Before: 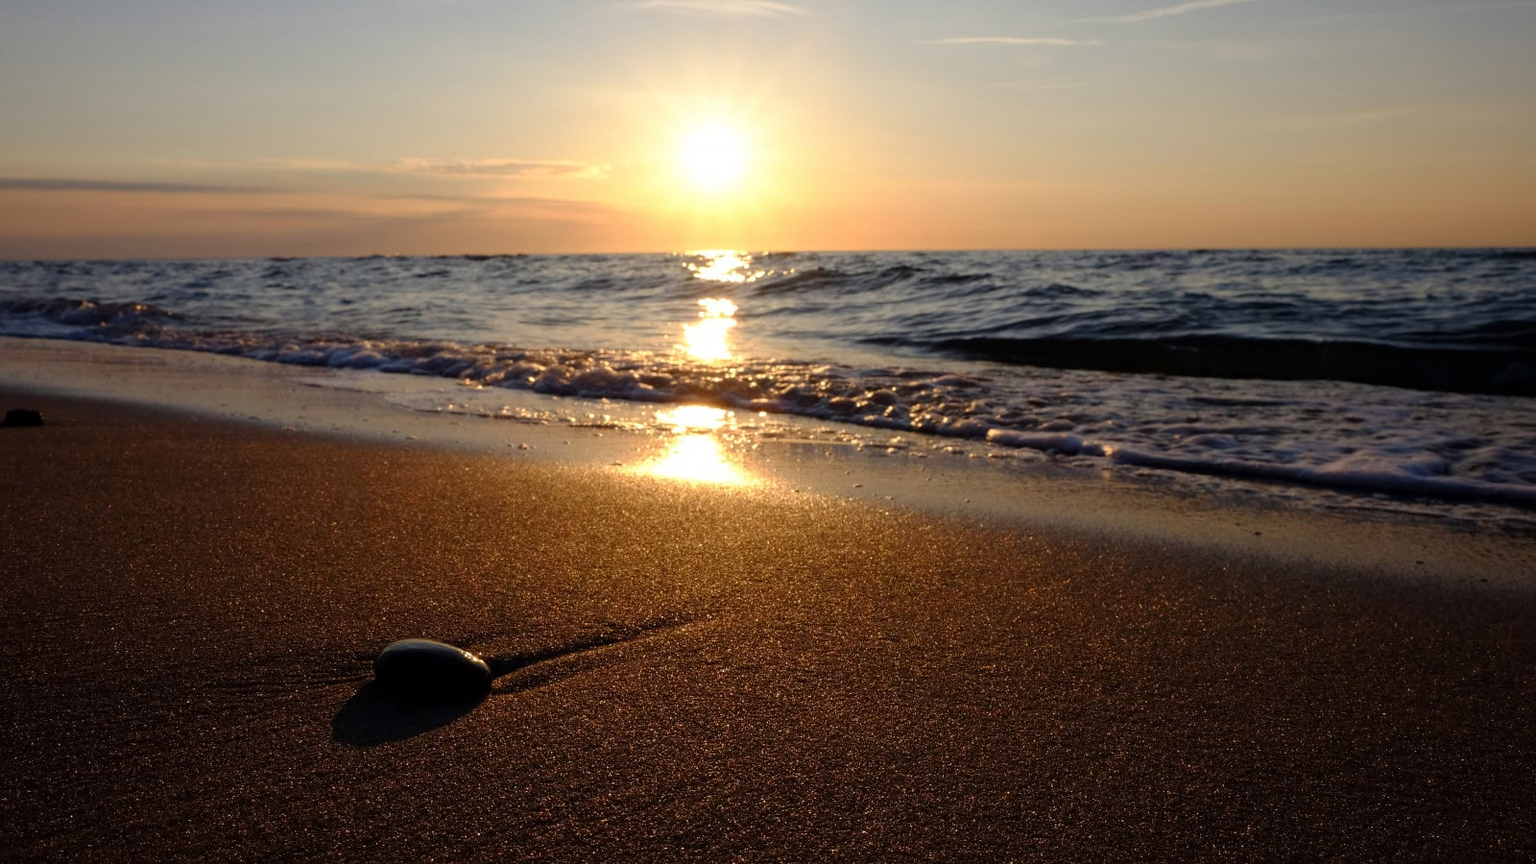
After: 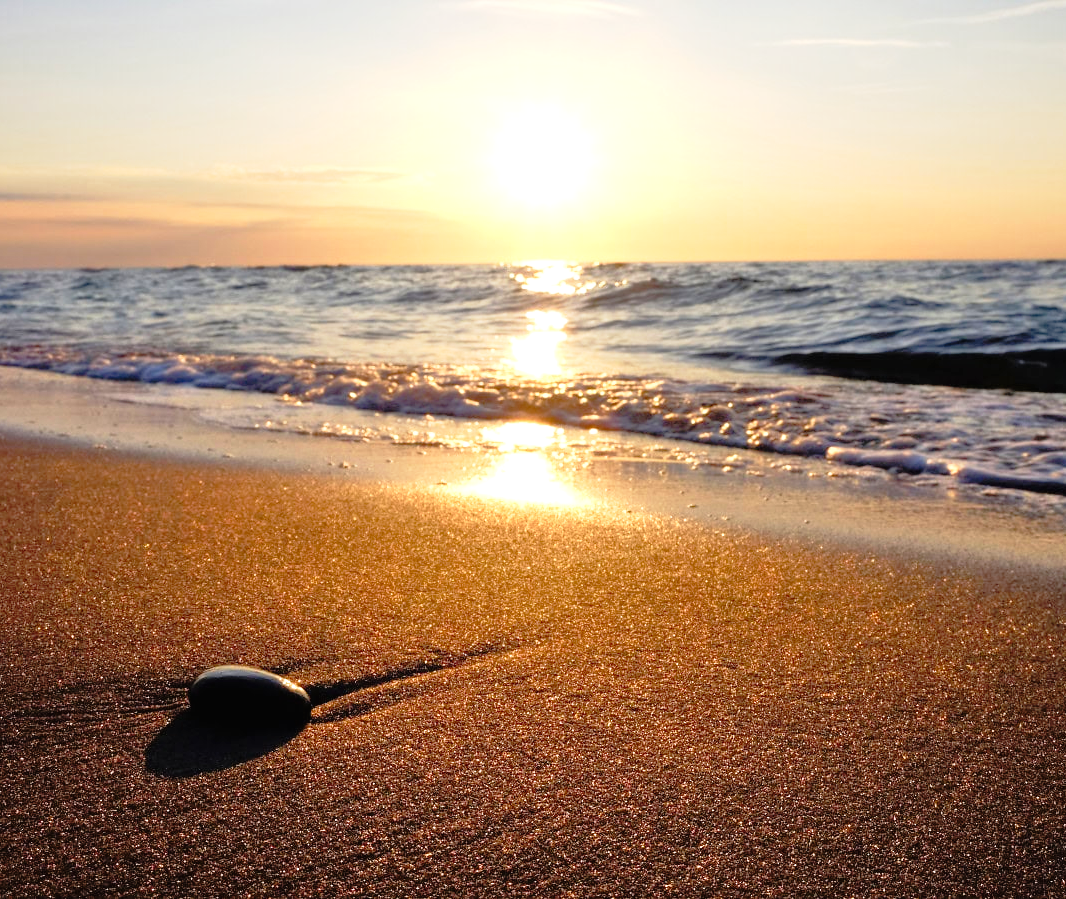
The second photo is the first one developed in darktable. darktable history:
tone equalizer: -7 EV 0.14 EV, -6 EV 0.57 EV, -5 EV 1.16 EV, -4 EV 1.32 EV, -3 EV 1.17 EV, -2 EV 0.6 EV, -1 EV 0.152 EV
crop and rotate: left 12.572%, right 20.784%
tone curve: curves: ch0 [(0, 0.009) (0.105, 0.08) (0.195, 0.18) (0.283, 0.316) (0.384, 0.434) (0.485, 0.531) (0.638, 0.69) (0.81, 0.872) (1, 0.977)]; ch1 [(0, 0) (0.161, 0.092) (0.35, 0.33) (0.379, 0.401) (0.456, 0.469) (0.498, 0.502) (0.52, 0.536) (0.586, 0.617) (0.635, 0.655) (1, 1)]; ch2 [(0, 0) (0.371, 0.362) (0.437, 0.437) (0.483, 0.484) (0.53, 0.515) (0.56, 0.571) (0.622, 0.606) (1, 1)], preserve colors none
exposure: black level correction 0, exposure 0.7 EV, compensate highlight preservation false
